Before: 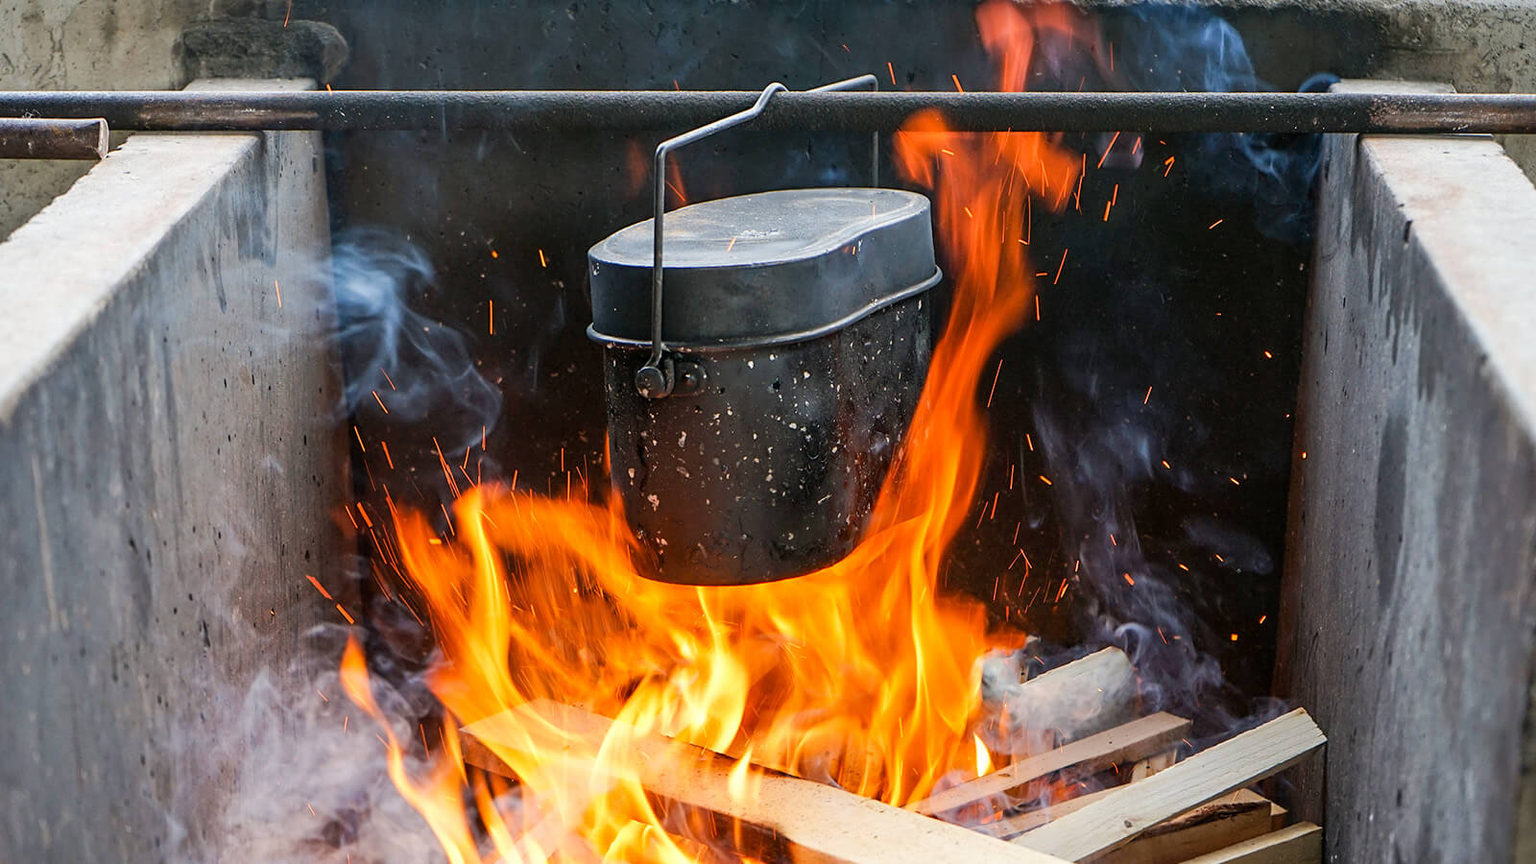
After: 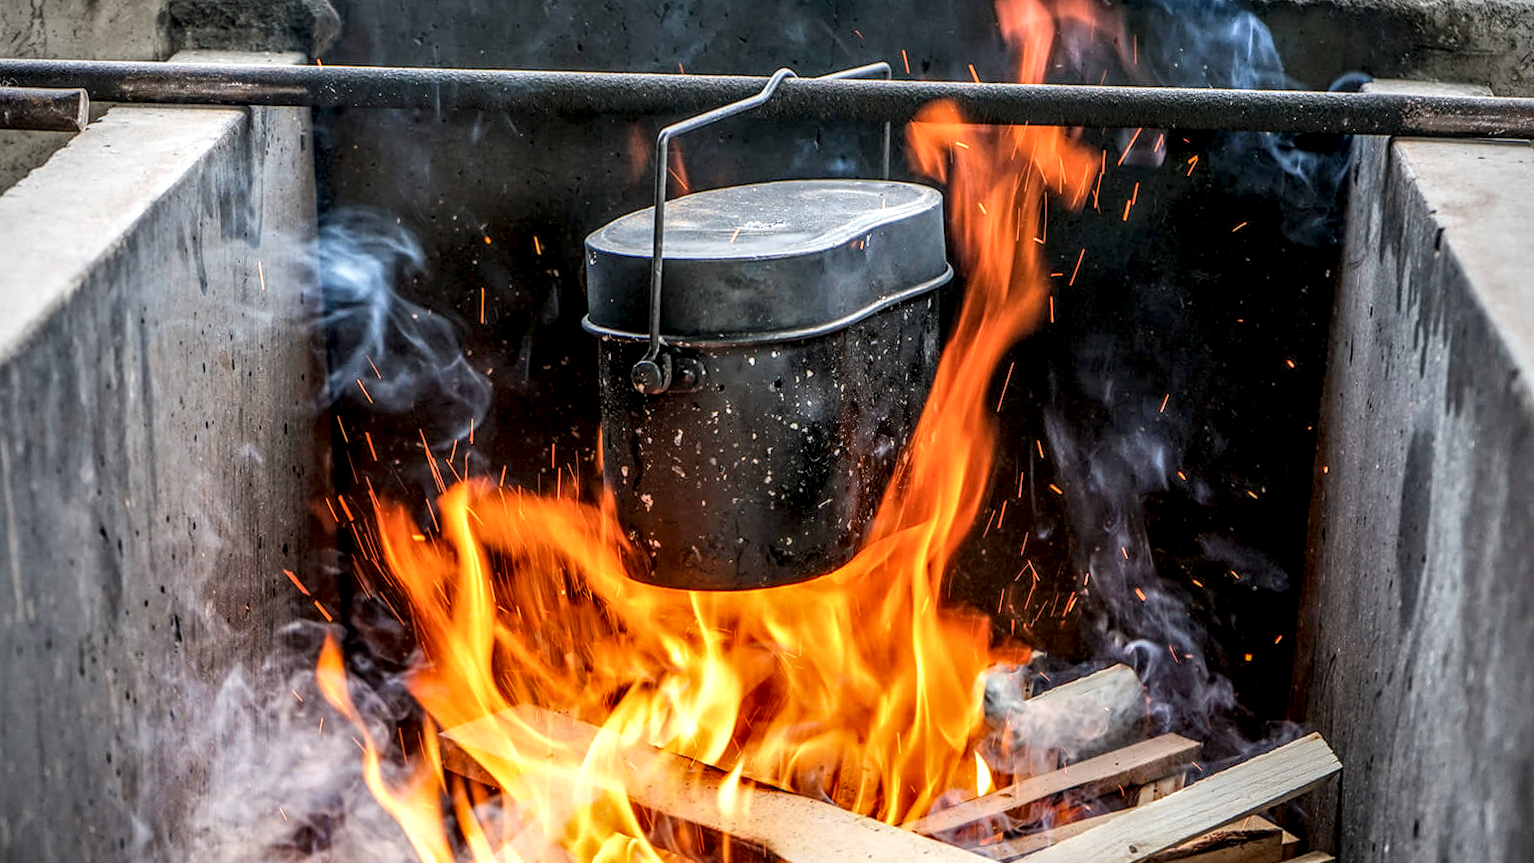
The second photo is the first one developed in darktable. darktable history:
crop and rotate: angle -1.37°
local contrast: highlights 1%, shadows 5%, detail 182%
filmic rgb: black relative exposure -16 EV, white relative exposure 2.92 EV, hardness 9.98, iterations of high-quality reconstruction 0
vignetting: on, module defaults
